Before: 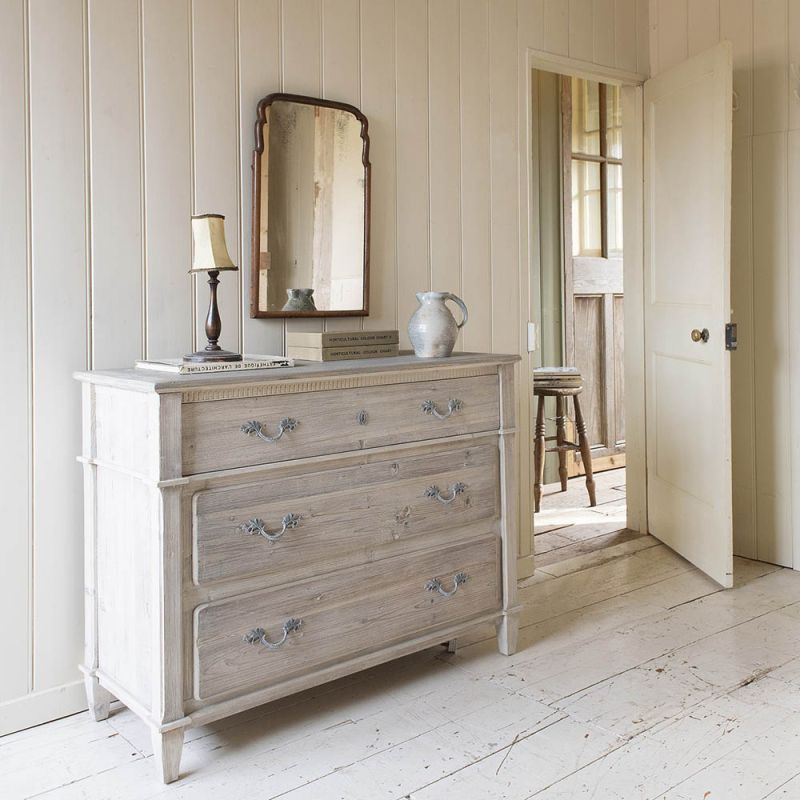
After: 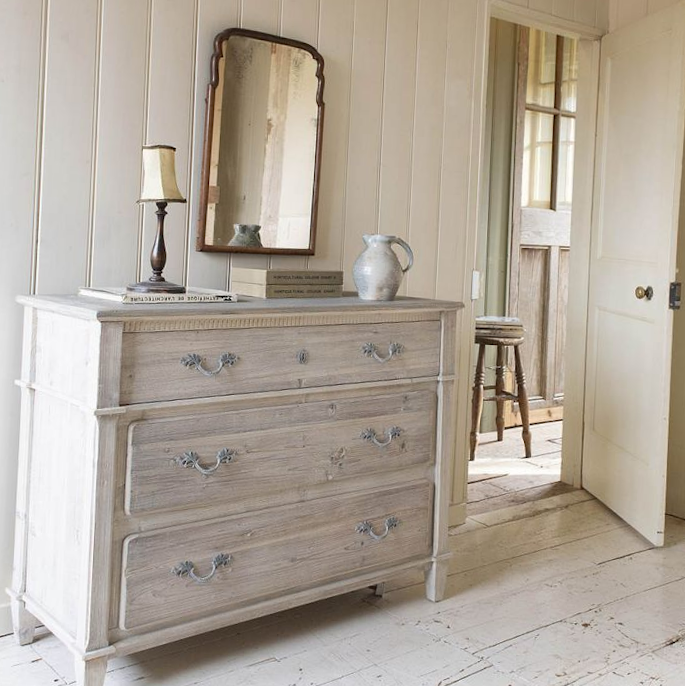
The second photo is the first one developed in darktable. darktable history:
crop and rotate: angle -3.1°, left 5.242%, top 5.189%, right 4.626%, bottom 4.428%
